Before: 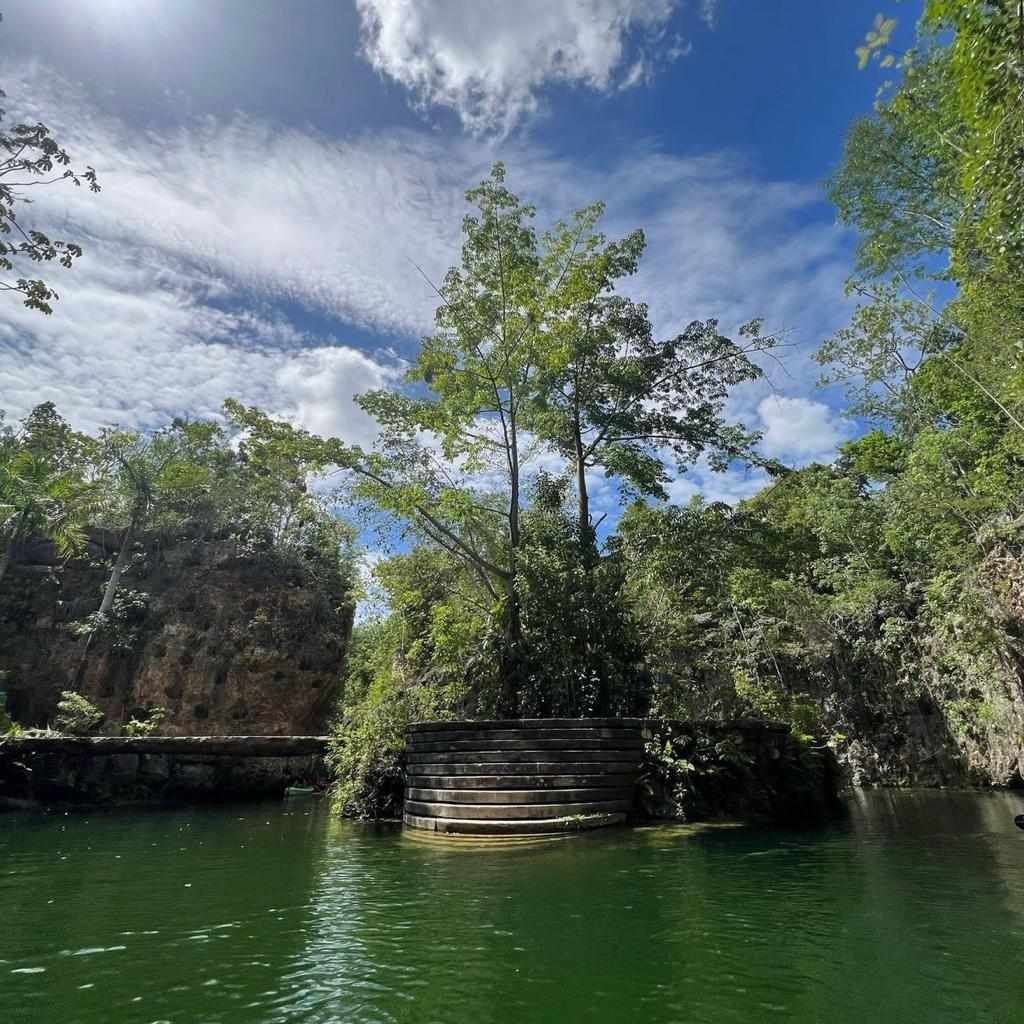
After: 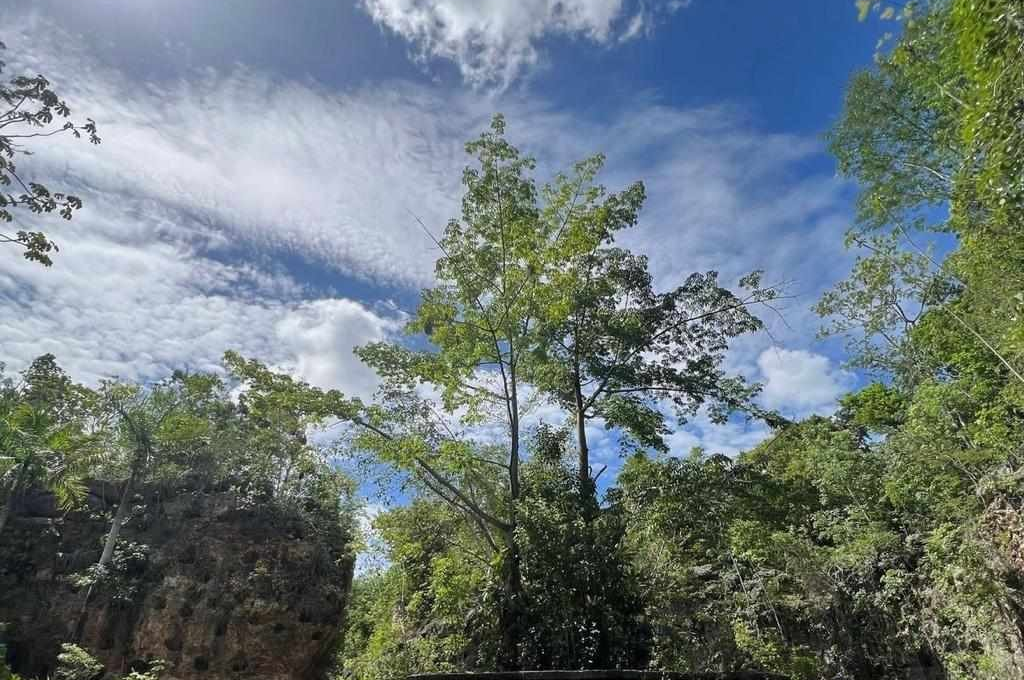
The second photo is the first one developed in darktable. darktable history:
crop and rotate: top 4.775%, bottom 28.792%
